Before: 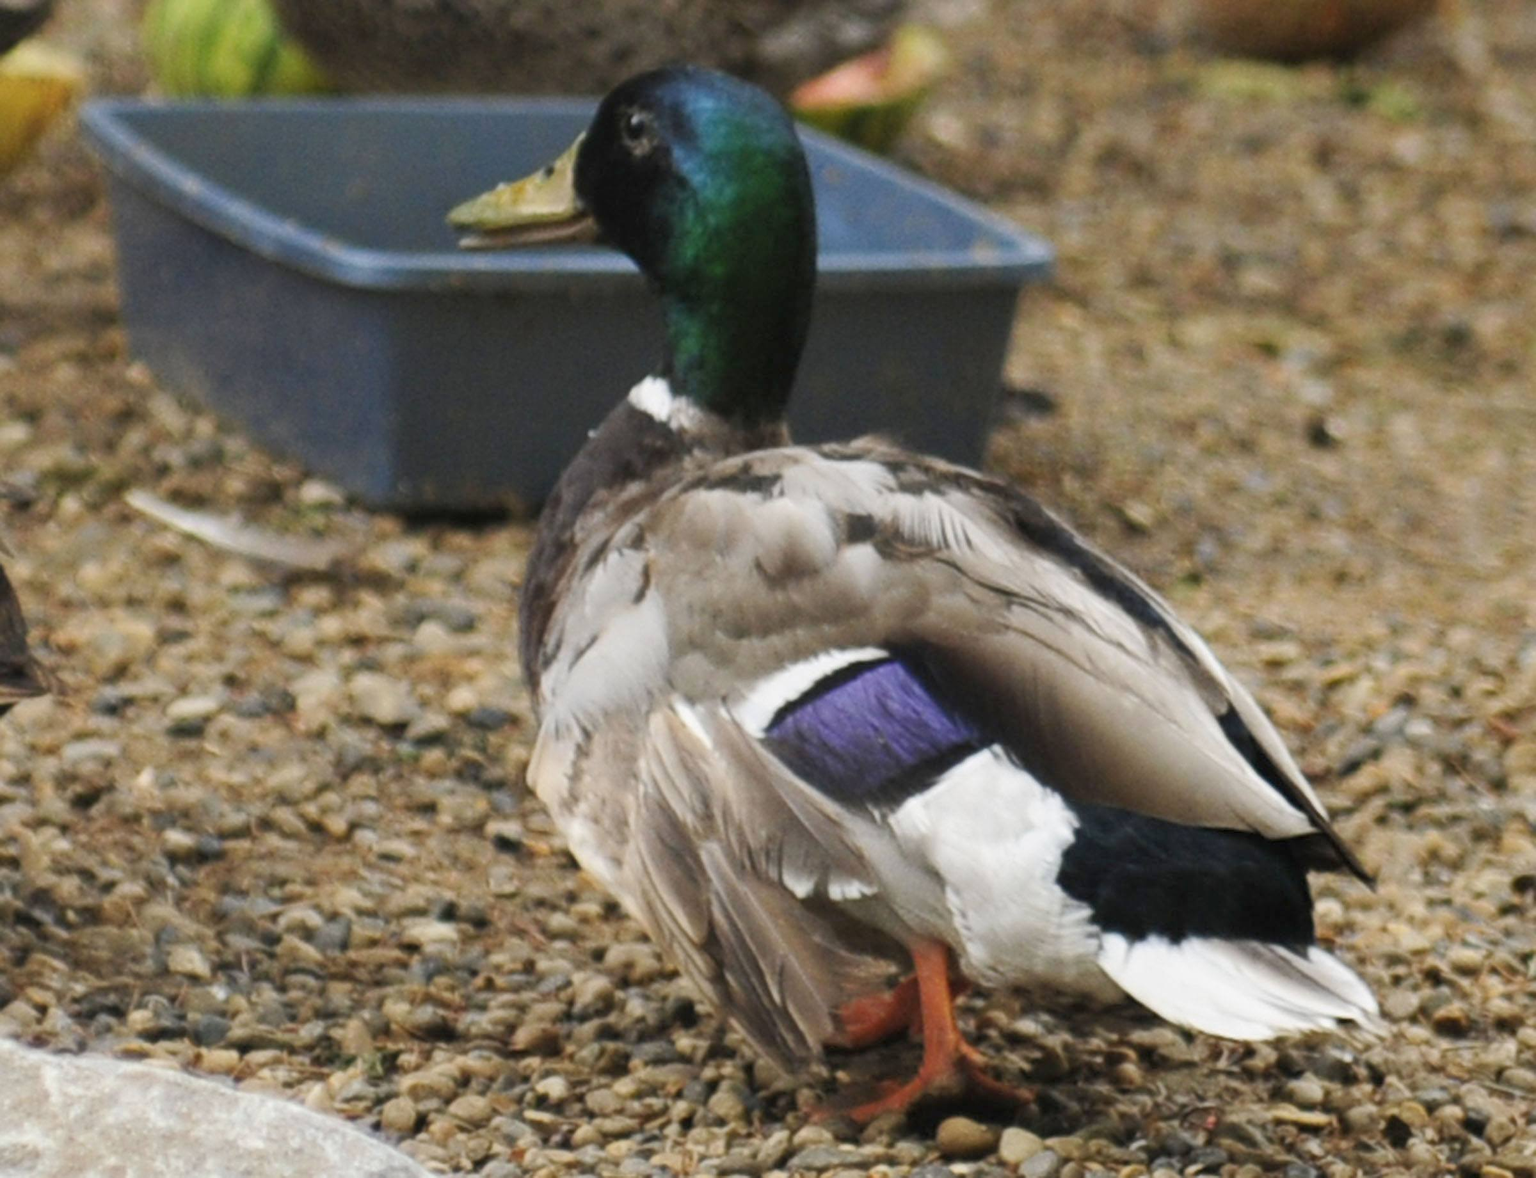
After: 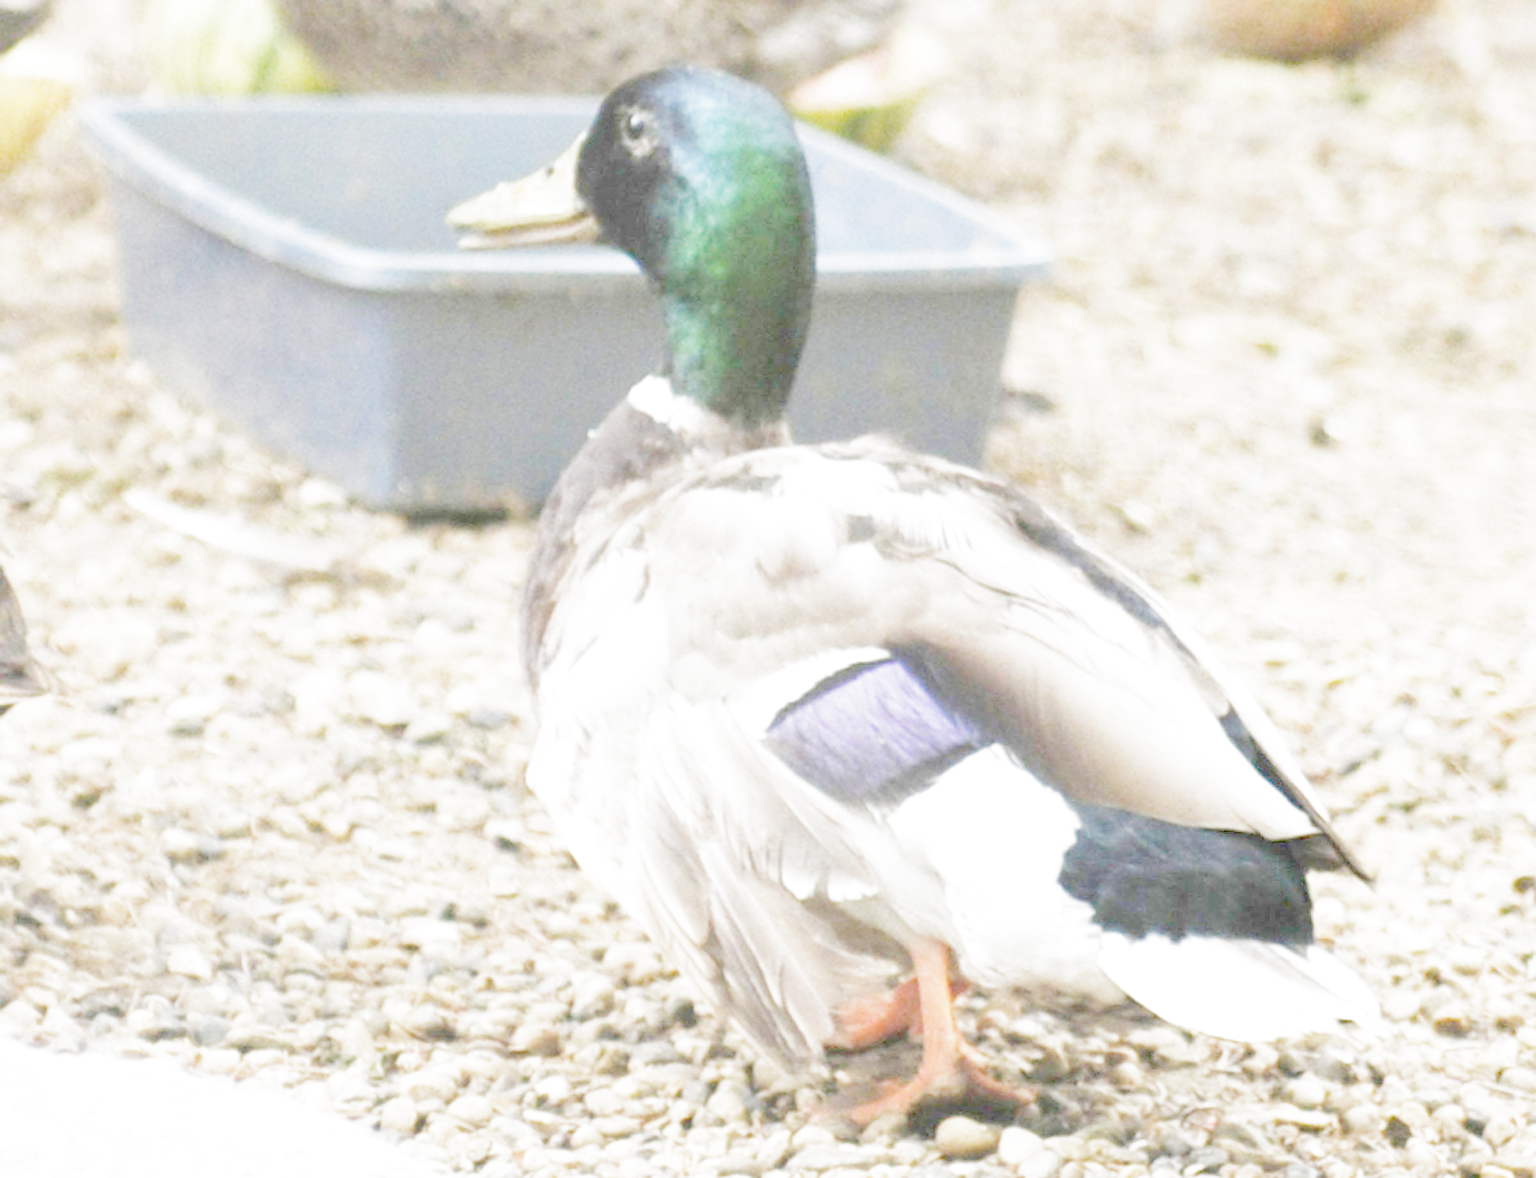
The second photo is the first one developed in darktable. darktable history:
filmic rgb: middle gray luminance 12.74%, black relative exposure -10.13 EV, white relative exposure 3.47 EV, threshold 6 EV, target black luminance 0%, hardness 5.74, latitude 44.69%, contrast 1.221, highlights saturation mix 5%, shadows ↔ highlights balance 26.78%, add noise in highlights 0, preserve chrominance no, color science v3 (2019), use custom middle-gray values true, iterations of high-quality reconstruction 0, contrast in highlights soft, enable highlight reconstruction true
exposure: exposure 0.6 EV, compensate highlight preservation false
color balance: output saturation 110%
